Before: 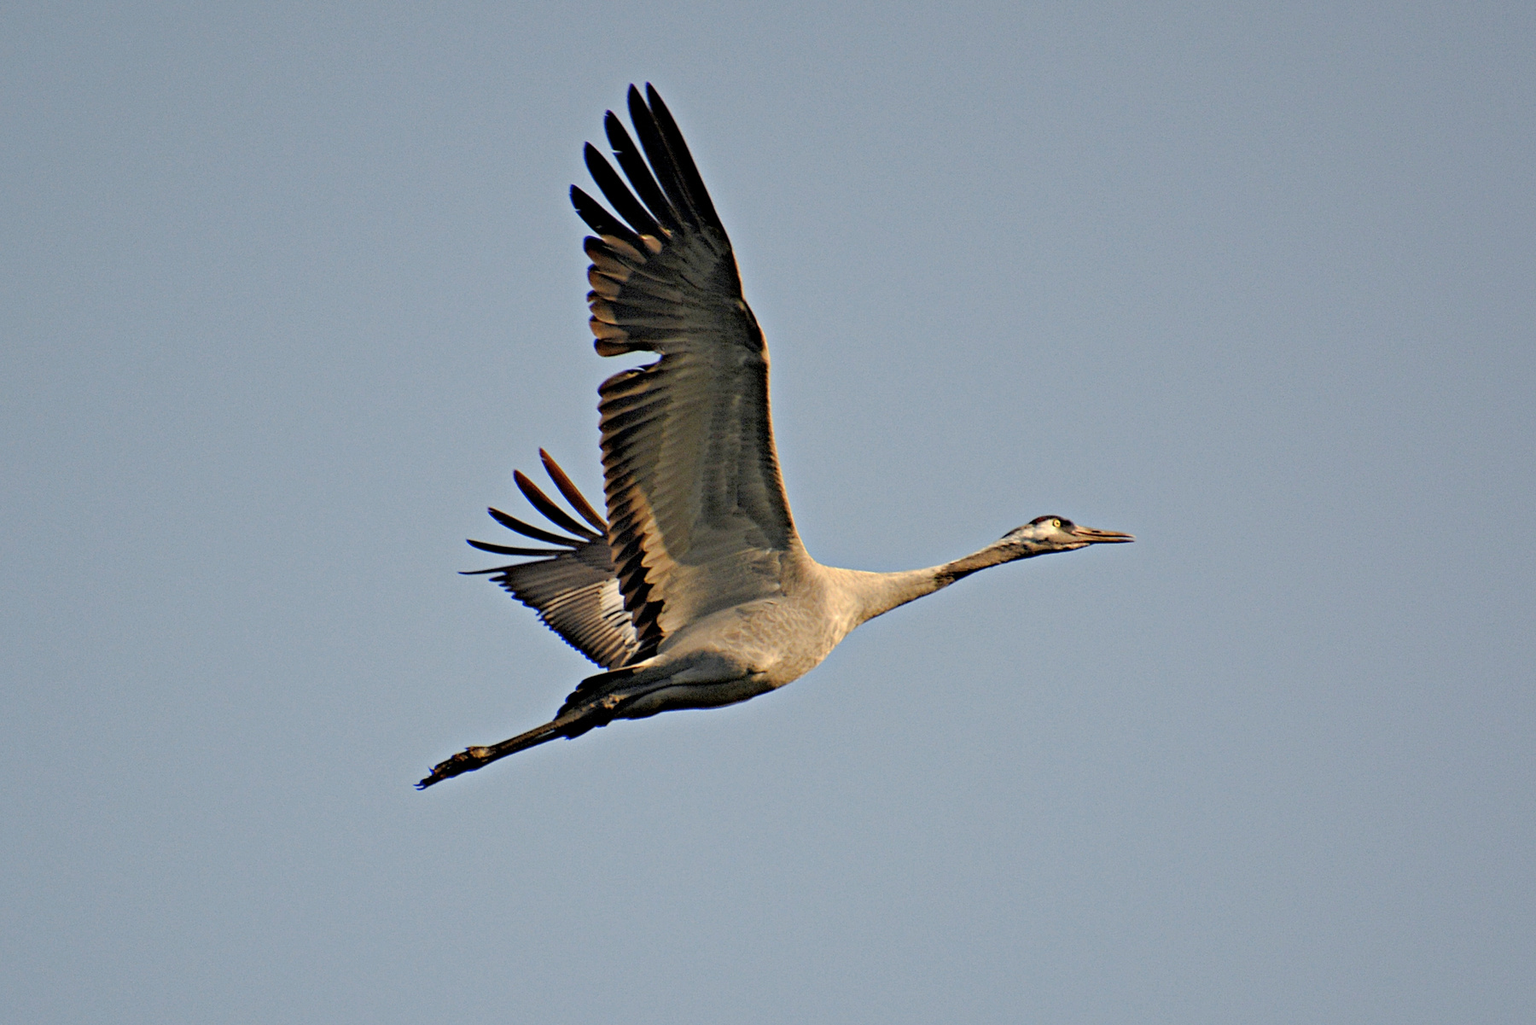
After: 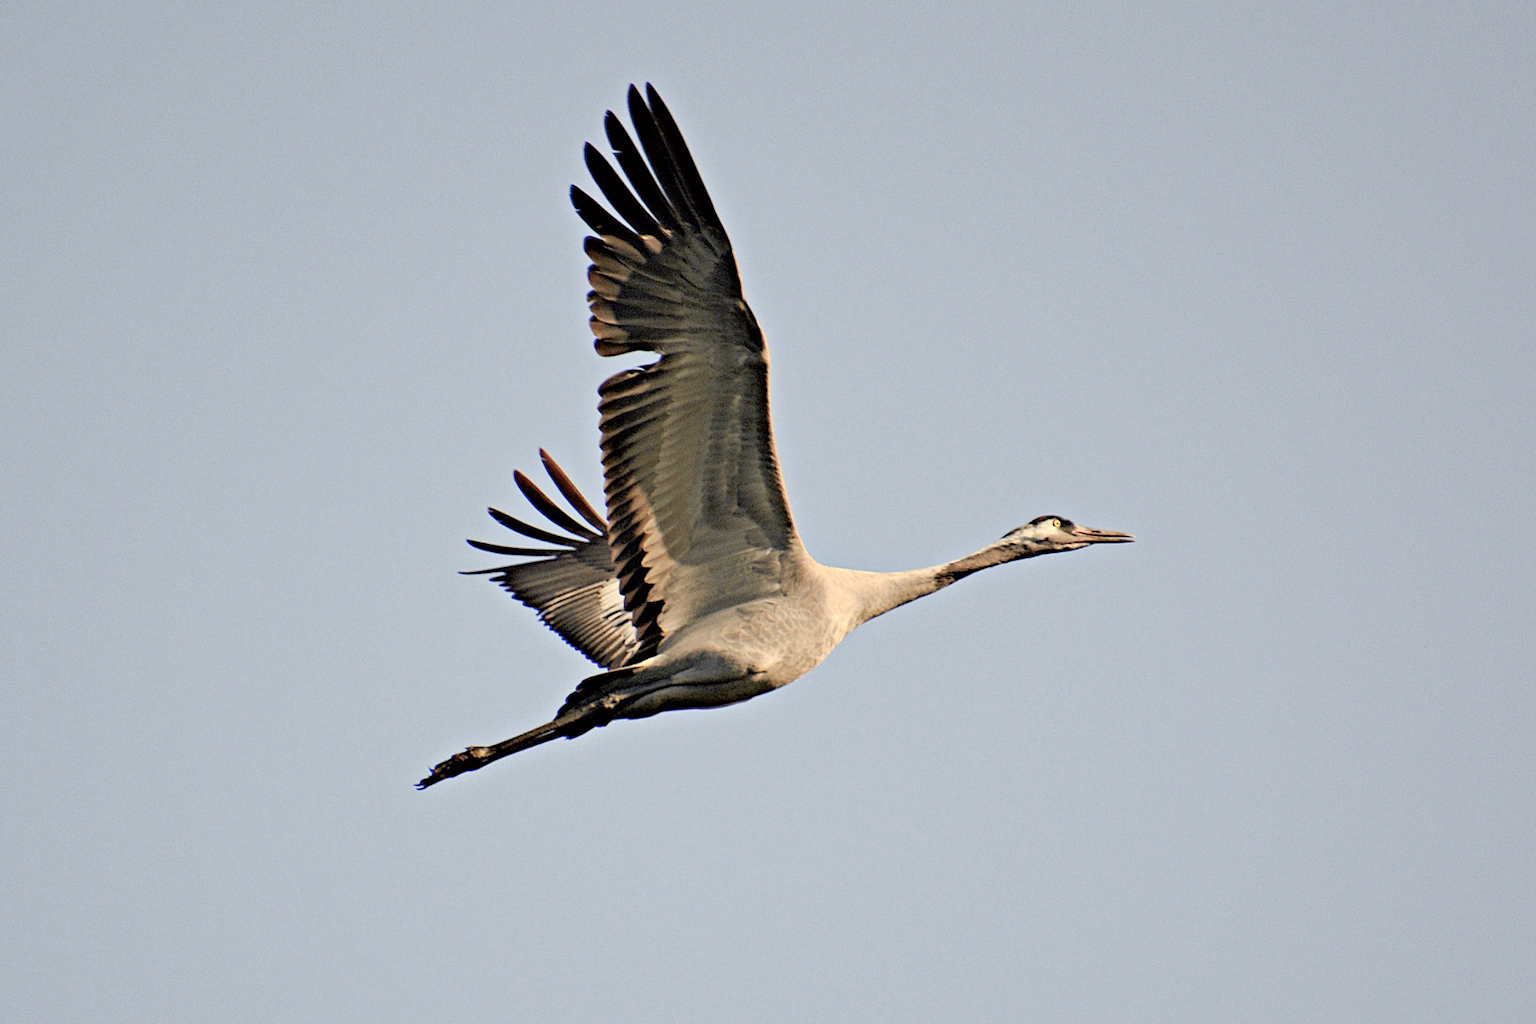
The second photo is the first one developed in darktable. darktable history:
tone curve: curves: ch0 [(0, 0) (0.739, 0.837) (1, 1)]; ch1 [(0, 0) (0.226, 0.261) (0.383, 0.397) (0.462, 0.473) (0.498, 0.502) (0.521, 0.52) (0.578, 0.57) (1, 1)]; ch2 [(0, 0) (0.438, 0.456) (0.5, 0.5) (0.547, 0.557) (0.597, 0.58) (0.629, 0.603) (1, 1)], color space Lab, independent channels, preserve colors none
